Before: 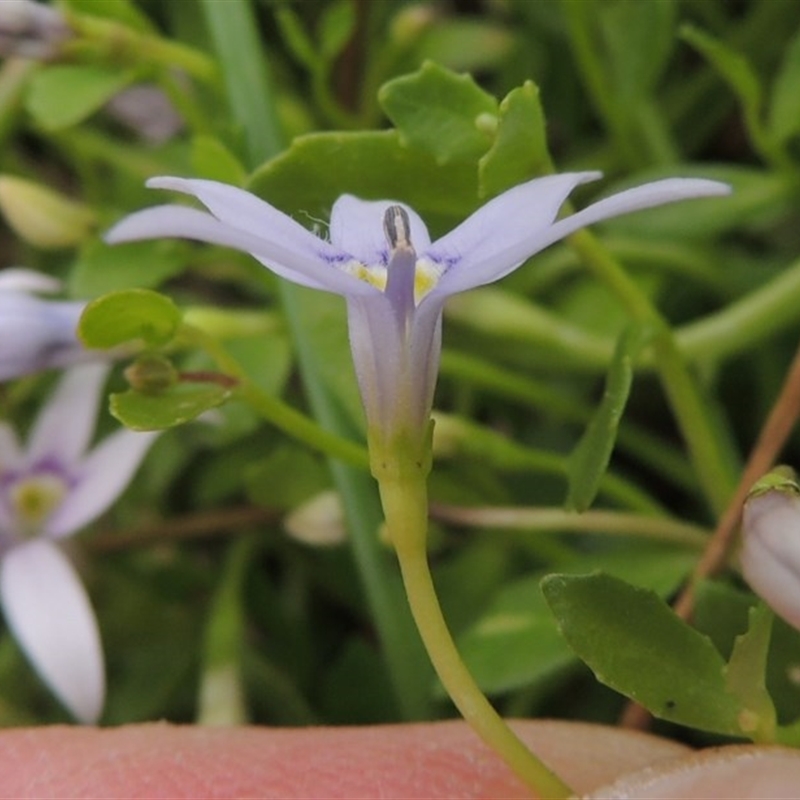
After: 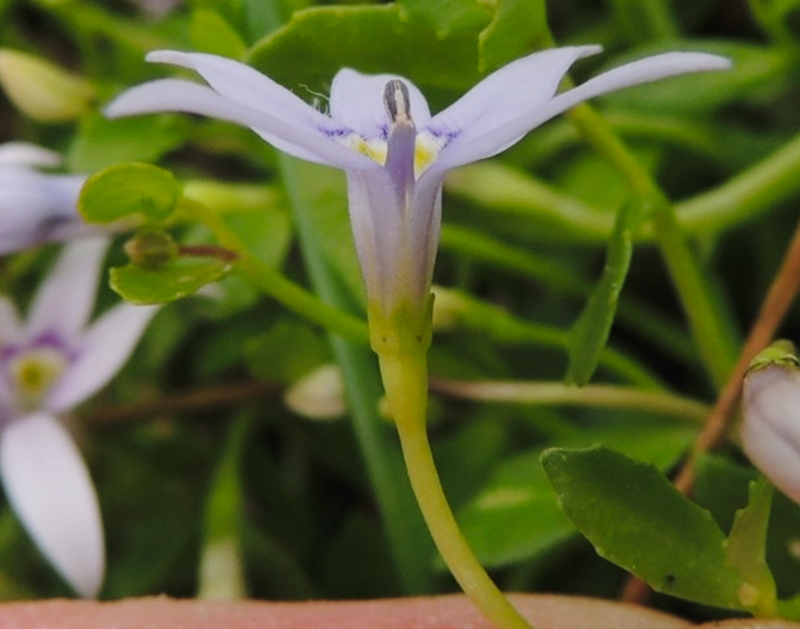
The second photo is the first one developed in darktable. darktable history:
crop and rotate: top 15.774%, bottom 5.506%
tone curve: curves: ch0 [(0, 0) (0.003, 0.018) (0.011, 0.019) (0.025, 0.024) (0.044, 0.037) (0.069, 0.053) (0.1, 0.075) (0.136, 0.105) (0.177, 0.136) (0.224, 0.179) (0.277, 0.244) (0.335, 0.319) (0.399, 0.4) (0.468, 0.495) (0.543, 0.58) (0.623, 0.671) (0.709, 0.757) (0.801, 0.838) (0.898, 0.913) (1, 1)], preserve colors none
exposure: exposure -0.157 EV, compensate highlight preservation false
